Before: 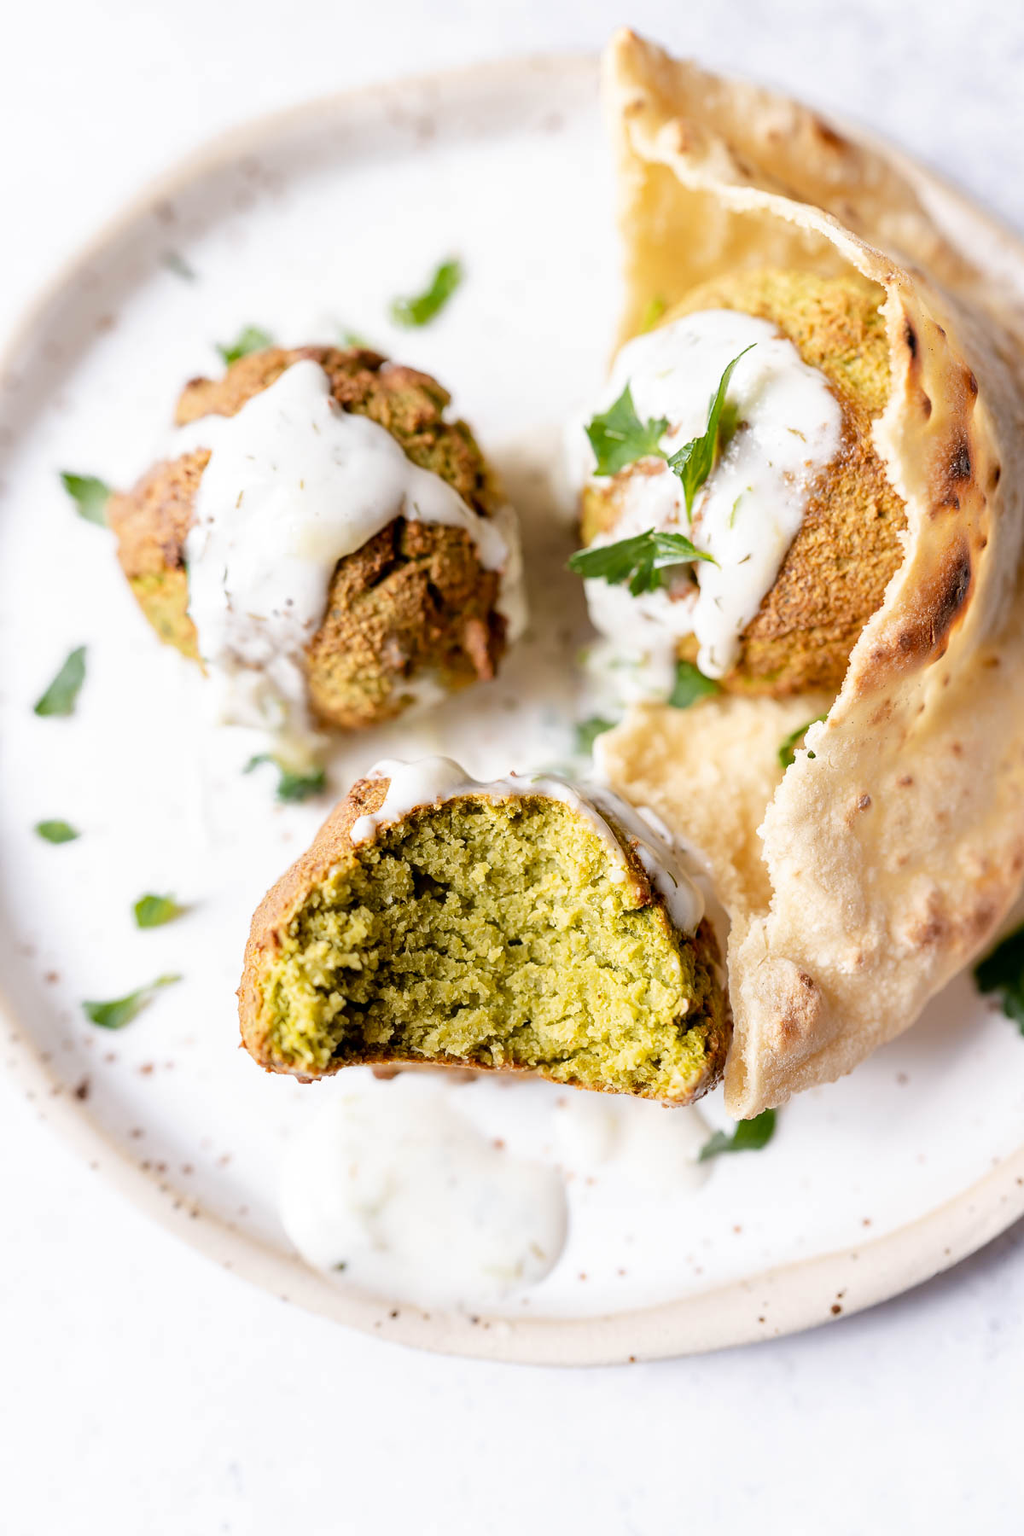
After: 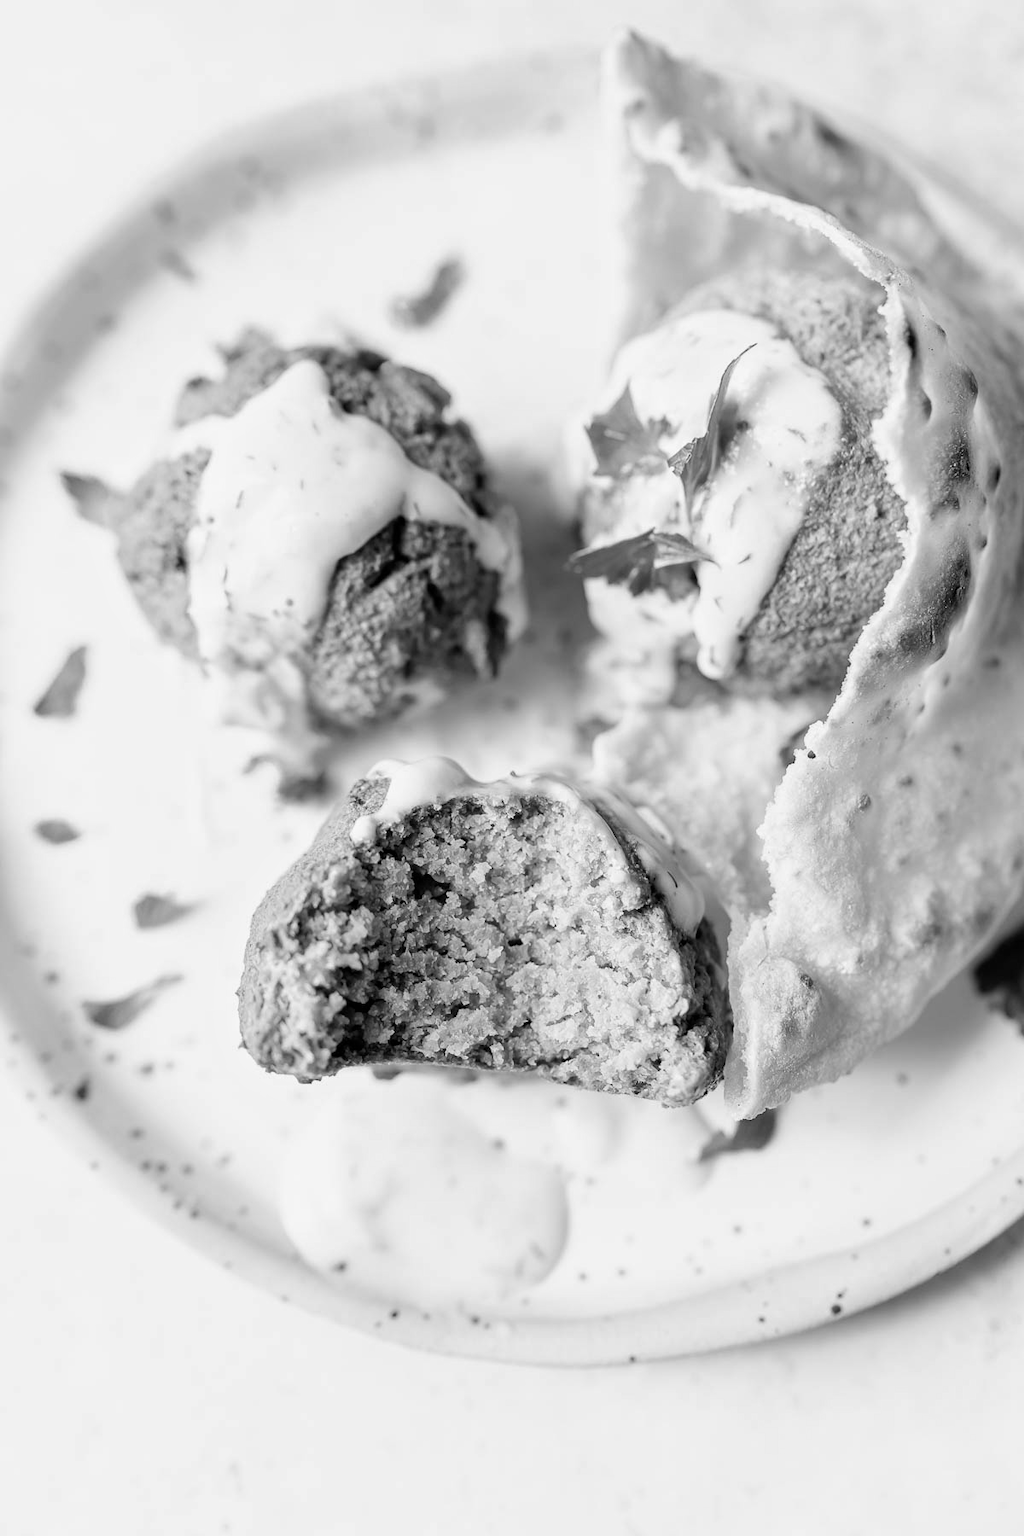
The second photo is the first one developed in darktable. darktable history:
monochrome: a 32, b 64, size 2.3
white balance: red 0.931, blue 1.11
